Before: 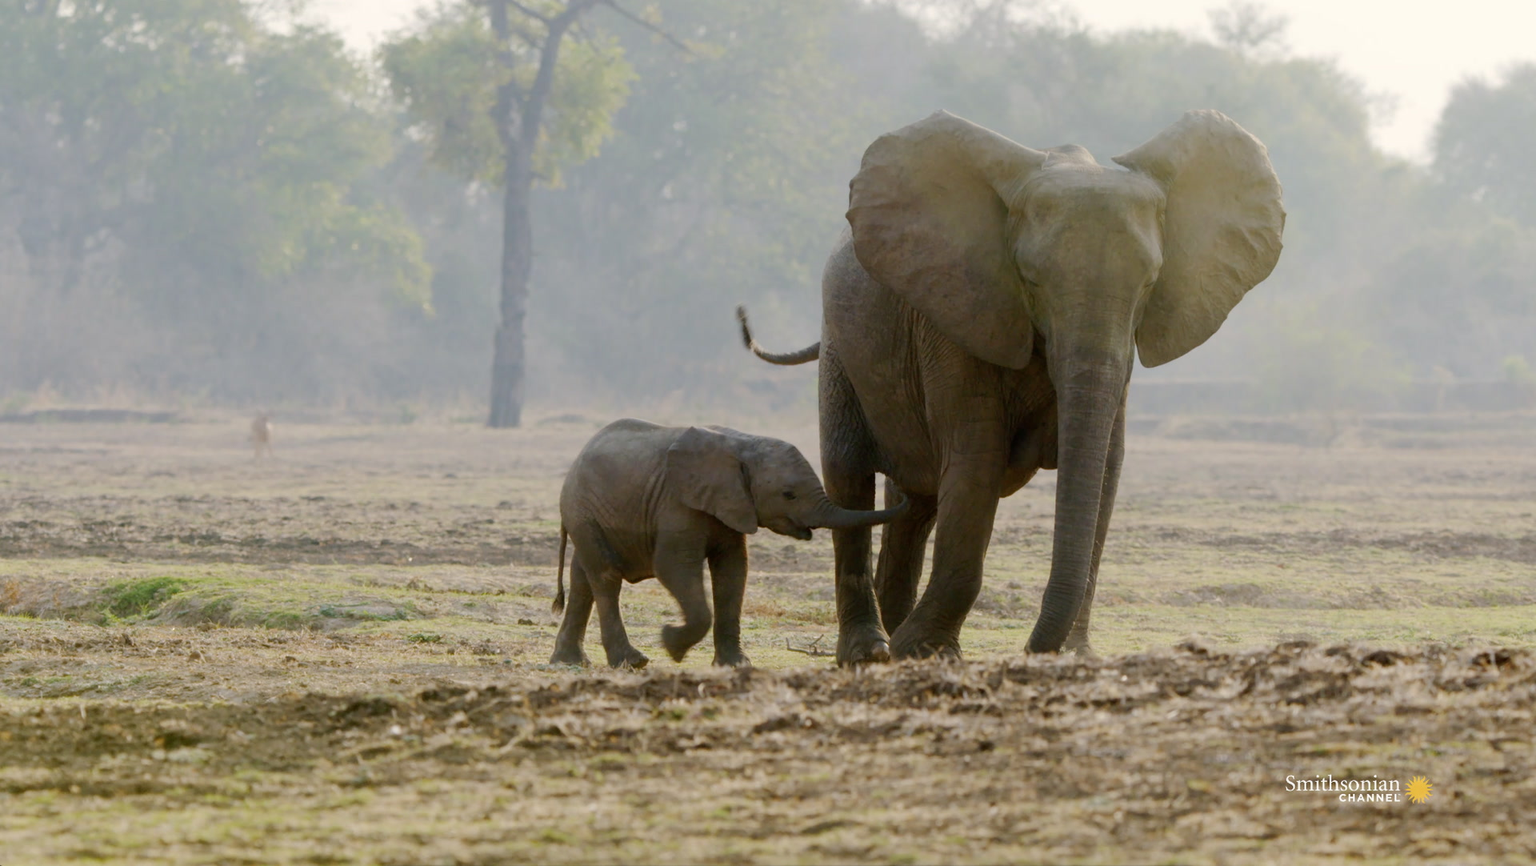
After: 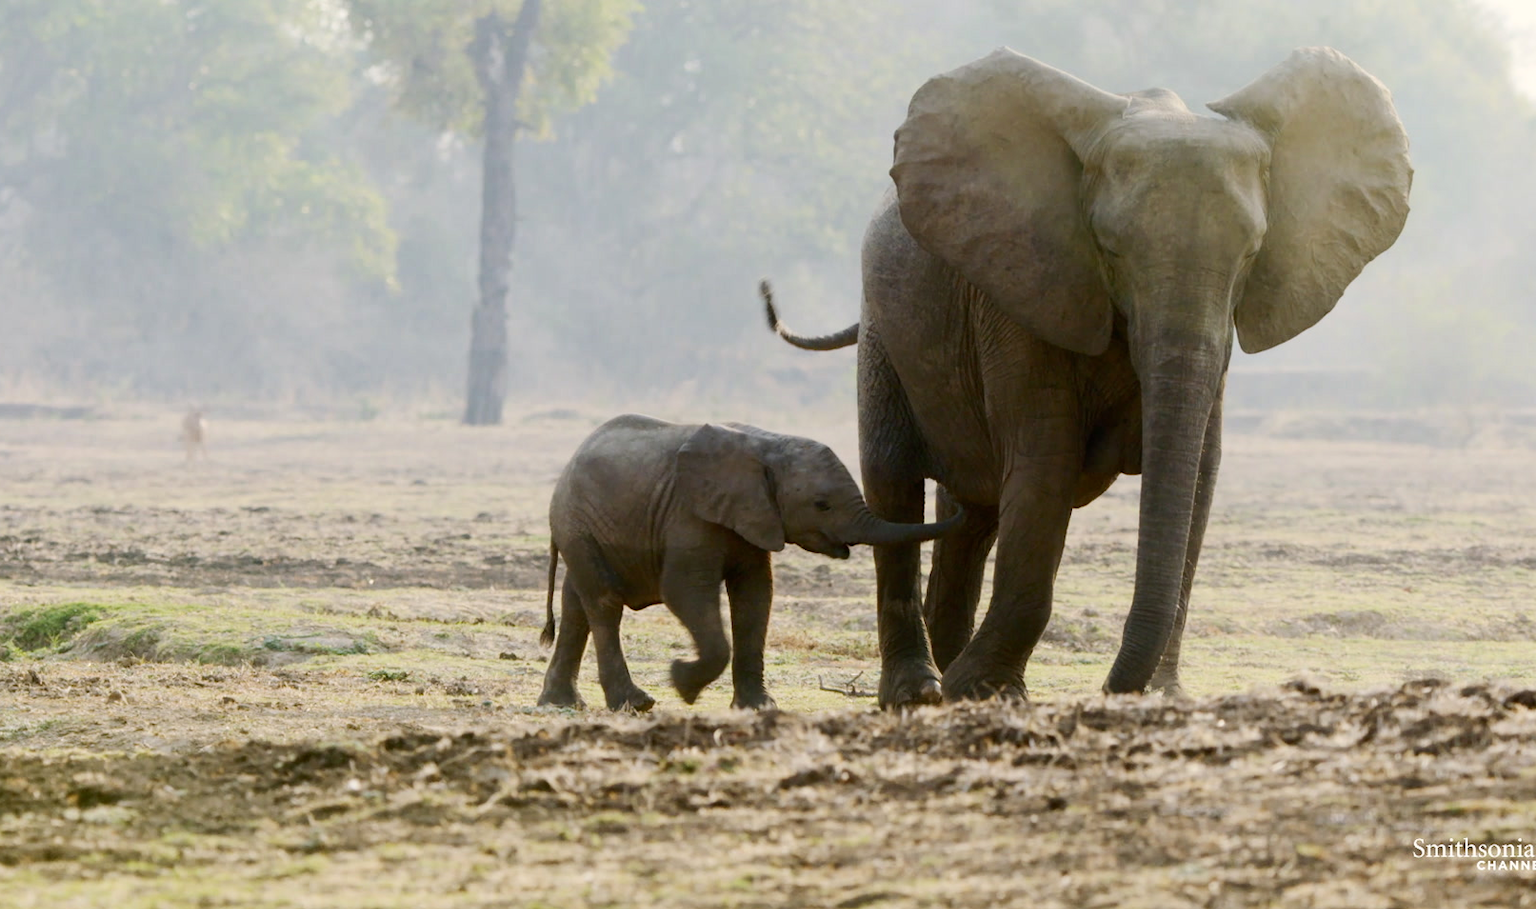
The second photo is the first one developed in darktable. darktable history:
crop: left 6.446%, top 8.188%, right 9.538%, bottom 3.548%
contrast brightness saturation: contrast 0.24, brightness 0.09
